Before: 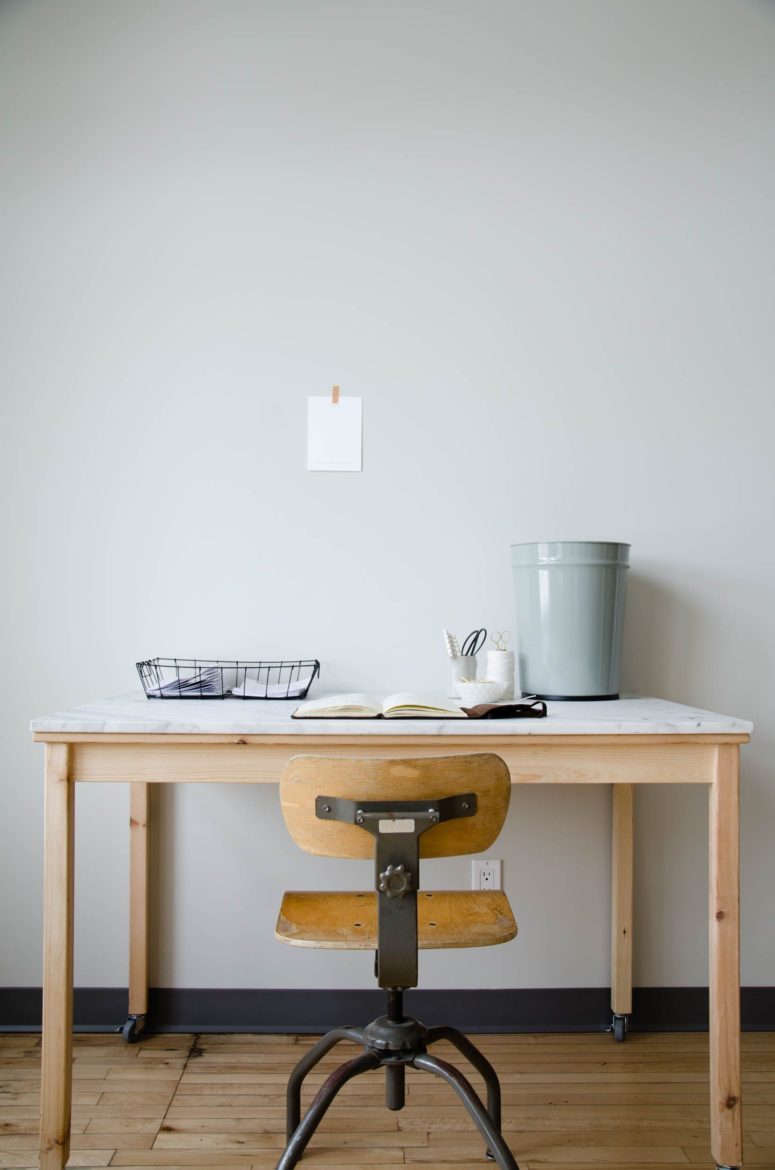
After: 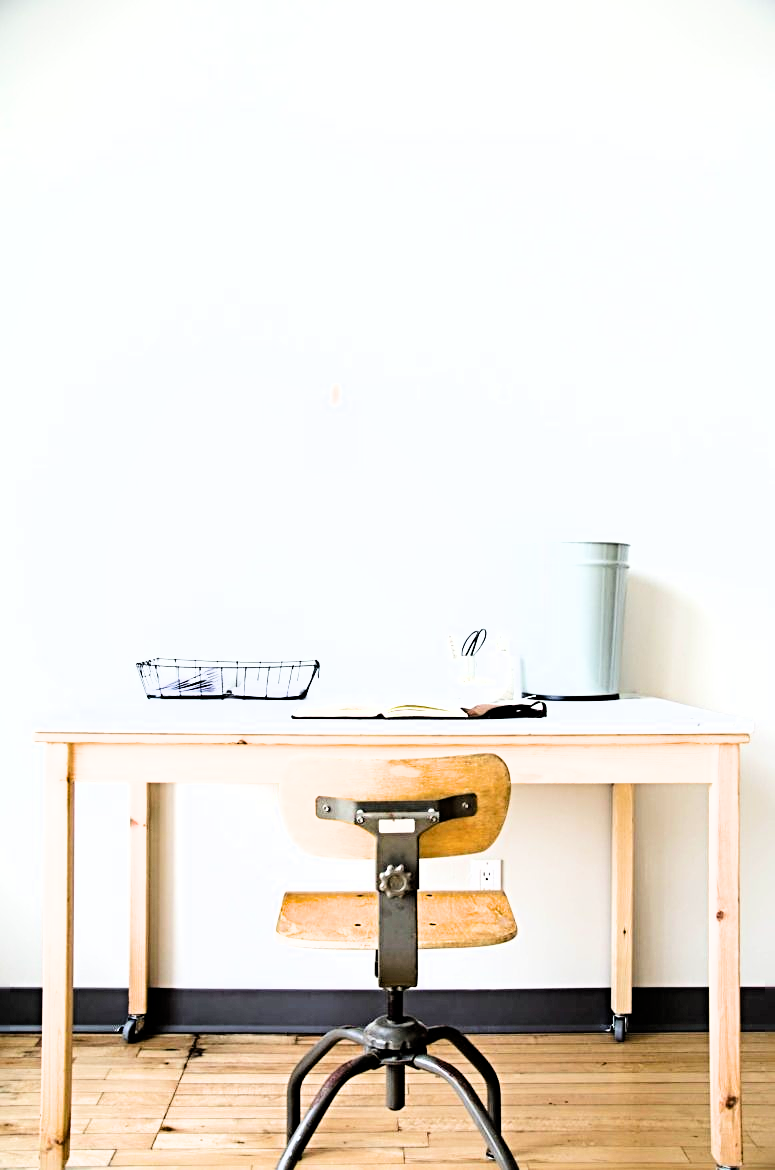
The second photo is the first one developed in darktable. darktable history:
filmic rgb: black relative exposure -16 EV, white relative exposure 6.29 EV, hardness 5.1, contrast 1.35
exposure: black level correction 0.001, exposure 1.84 EV, compensate highlight preservation false
sharpen: radius 4
